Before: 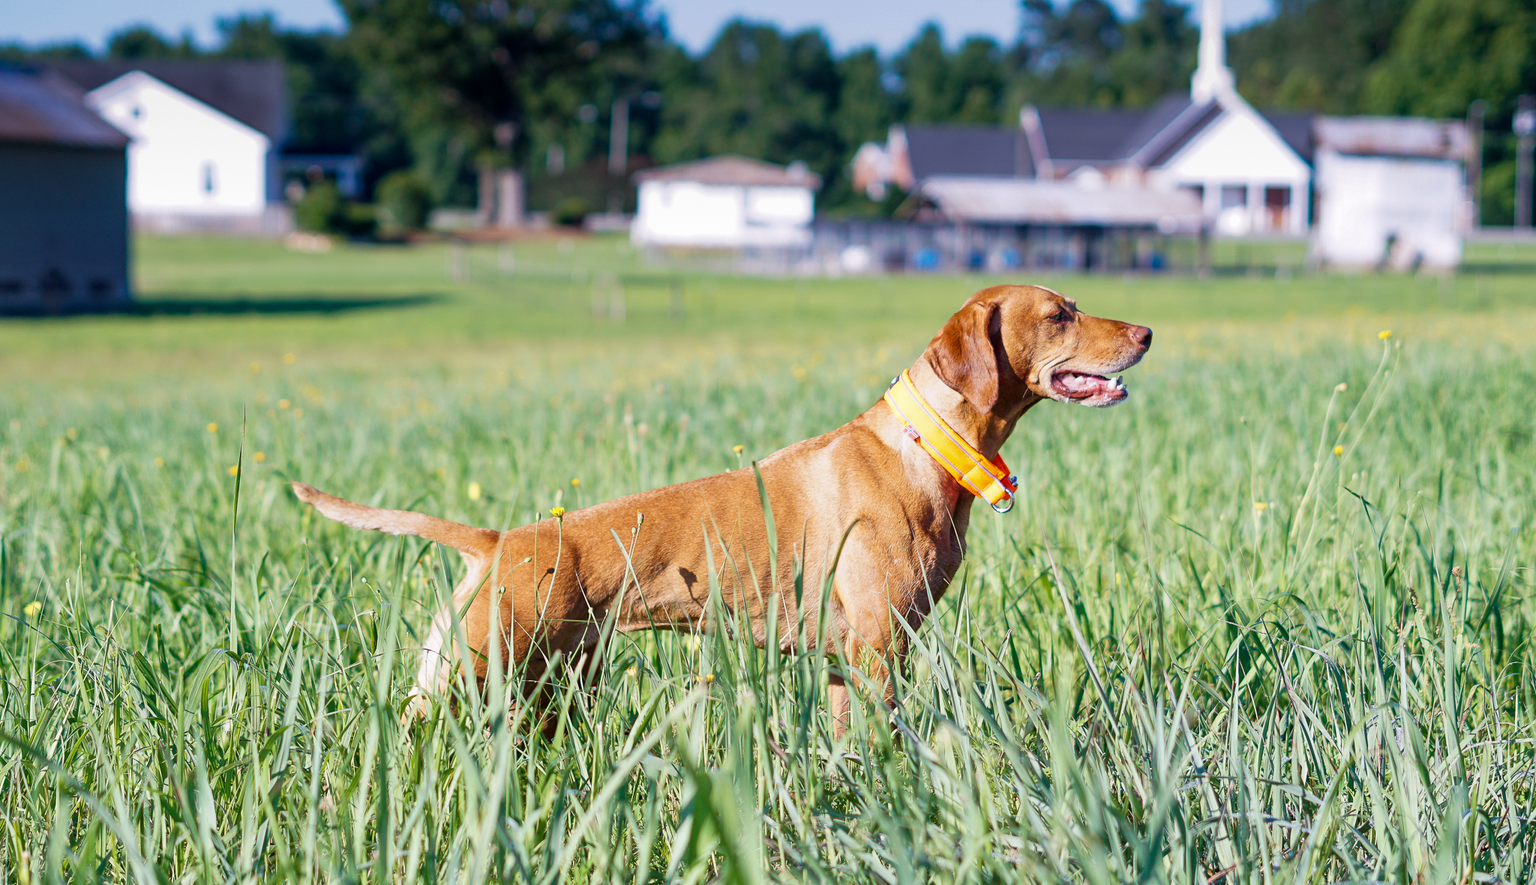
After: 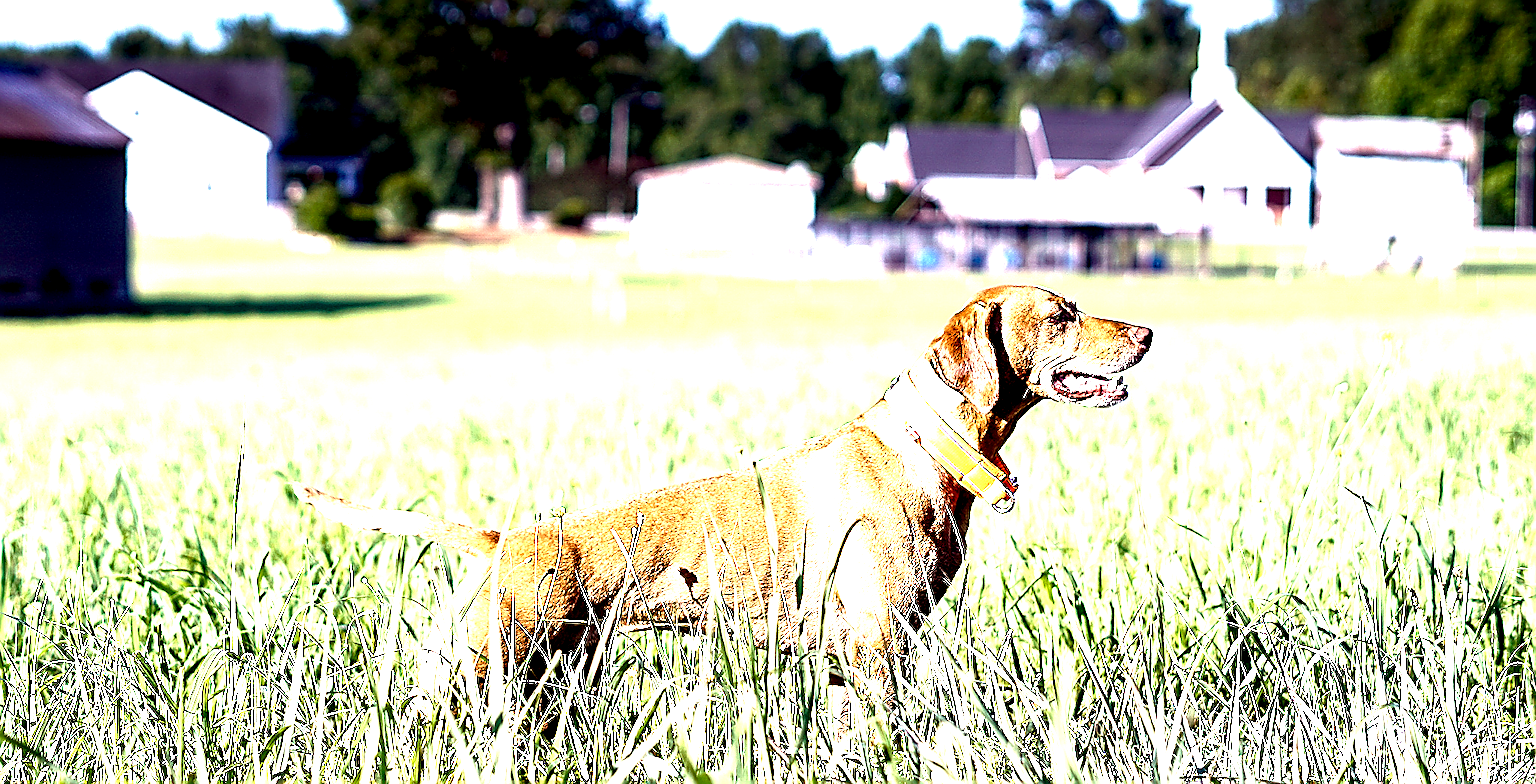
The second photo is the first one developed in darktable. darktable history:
sharpen: amount 1.985
exposure: black level correction 0, exposure 1.001 EV, compensate exposure bias true, compensate highlight preservation false
color correction: highlights a* 6.34, highlights b* 7.81, shadows a* 5.31, shadows b* 7.42, saturation 0.881
crop and rotate: top 0%, bottom 11.383%
local contrast: highlights 222%, shadows 149%, detail 139%, midtone range 0.261
color balance rgb: shadows lift › luminance 0.265%, shadows lift › chroma 6.87%, shadows lift › hue 300.76°, power › hue 312.81°, perceptual saturation grading › global saturation 27.392%, perceptual saturation grading › highlights -28.648%, perceptual saturation grading › mid-tones 15.82%, perceptual saturation grading › shadows 34.461%, perceptual brilliance grading › global brilliance 14.435%, perceptual brilliance grading › shadows -35.273%, global vibrance 20%
contrast brightness saturation: saturation -0.046
